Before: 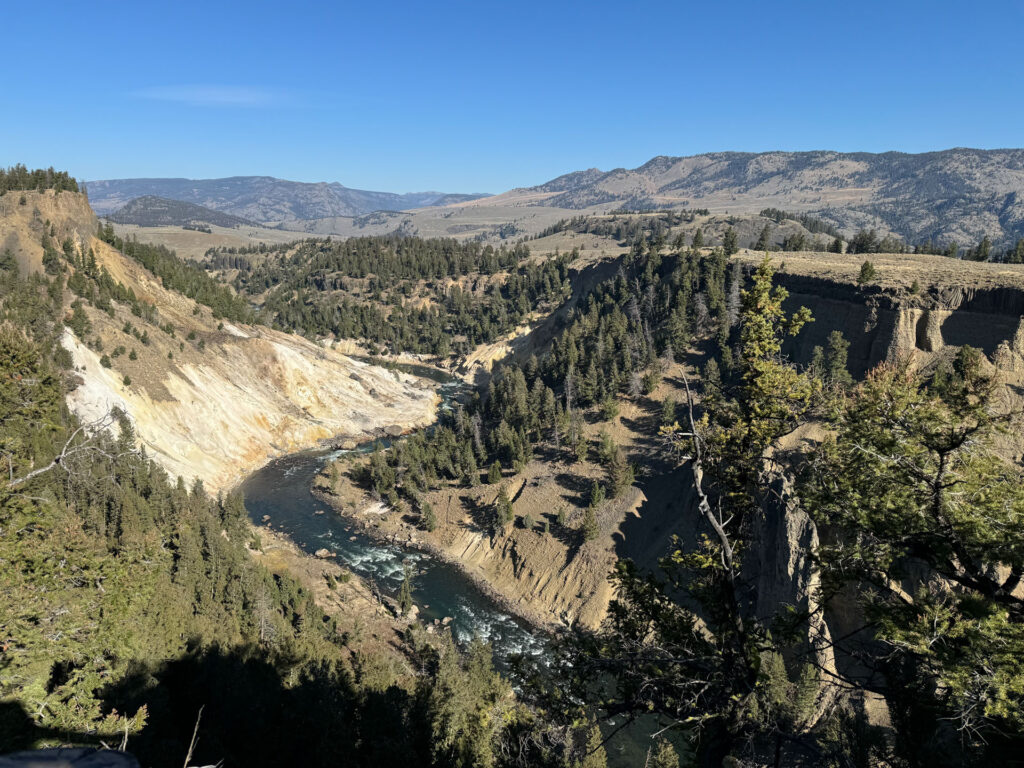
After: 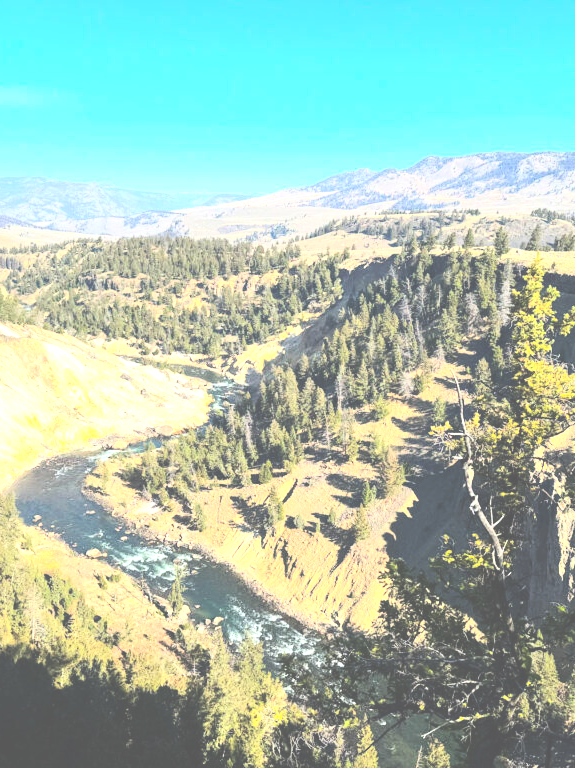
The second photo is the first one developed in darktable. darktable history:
exposure: black level correction -0.023, exposure 1.395 EV, compensate highlight preservation false
contrast brightness saturation: contrast 0.238, brightness 0.266, saturation 0.387
crop and rotate: left 22.427%, right 21.398%
